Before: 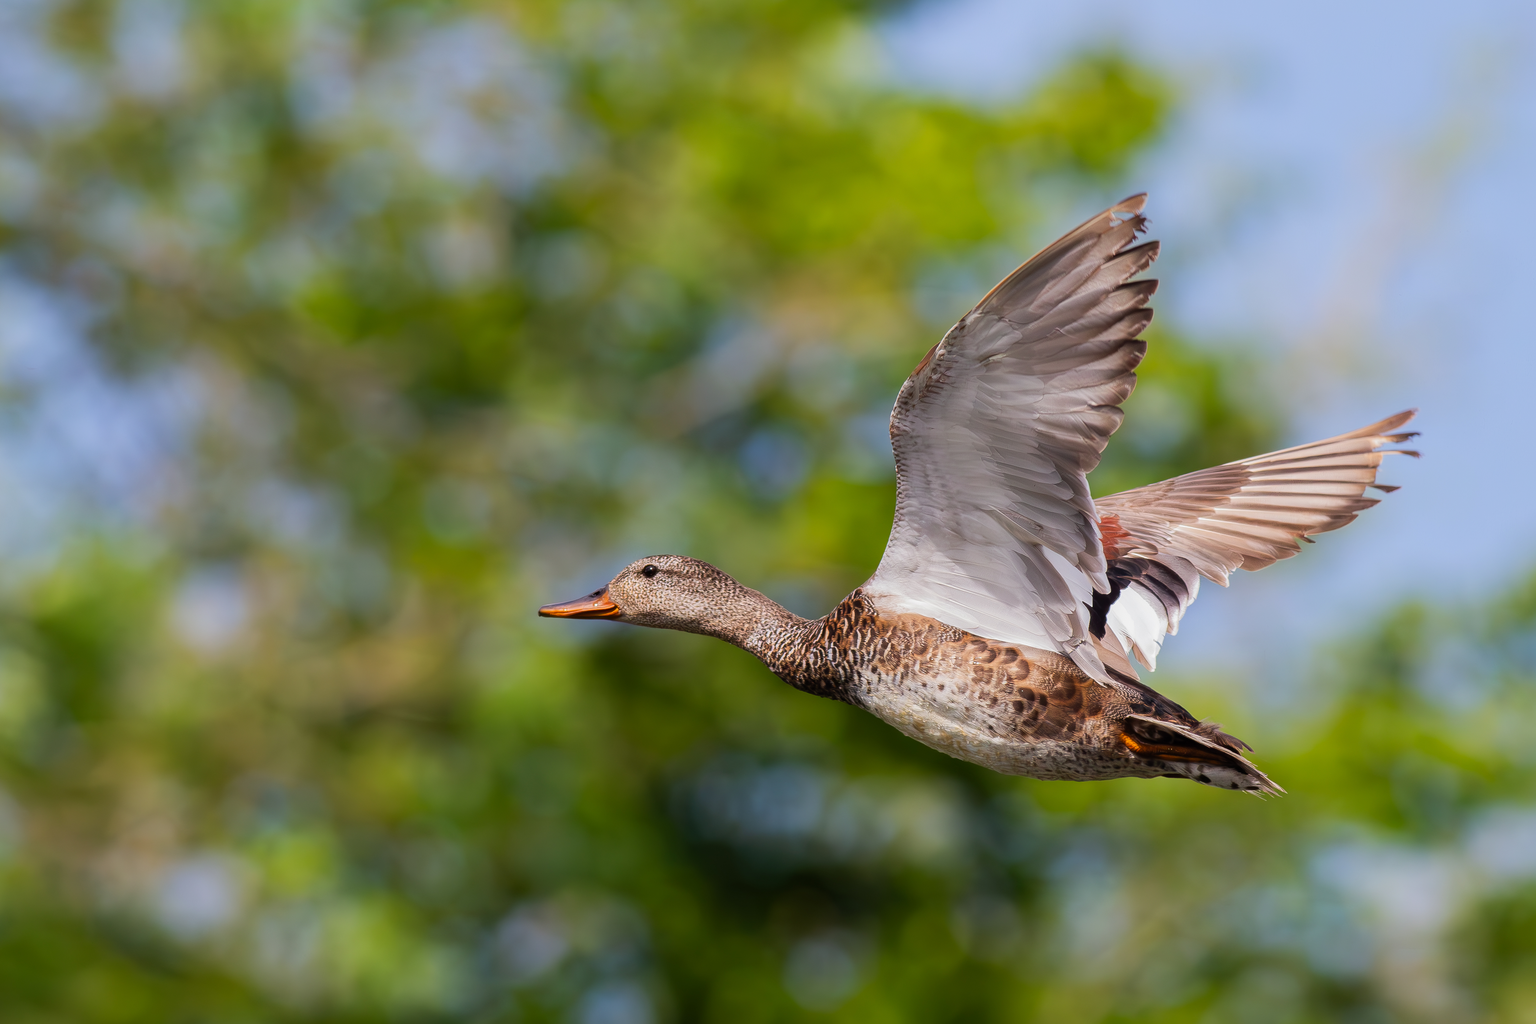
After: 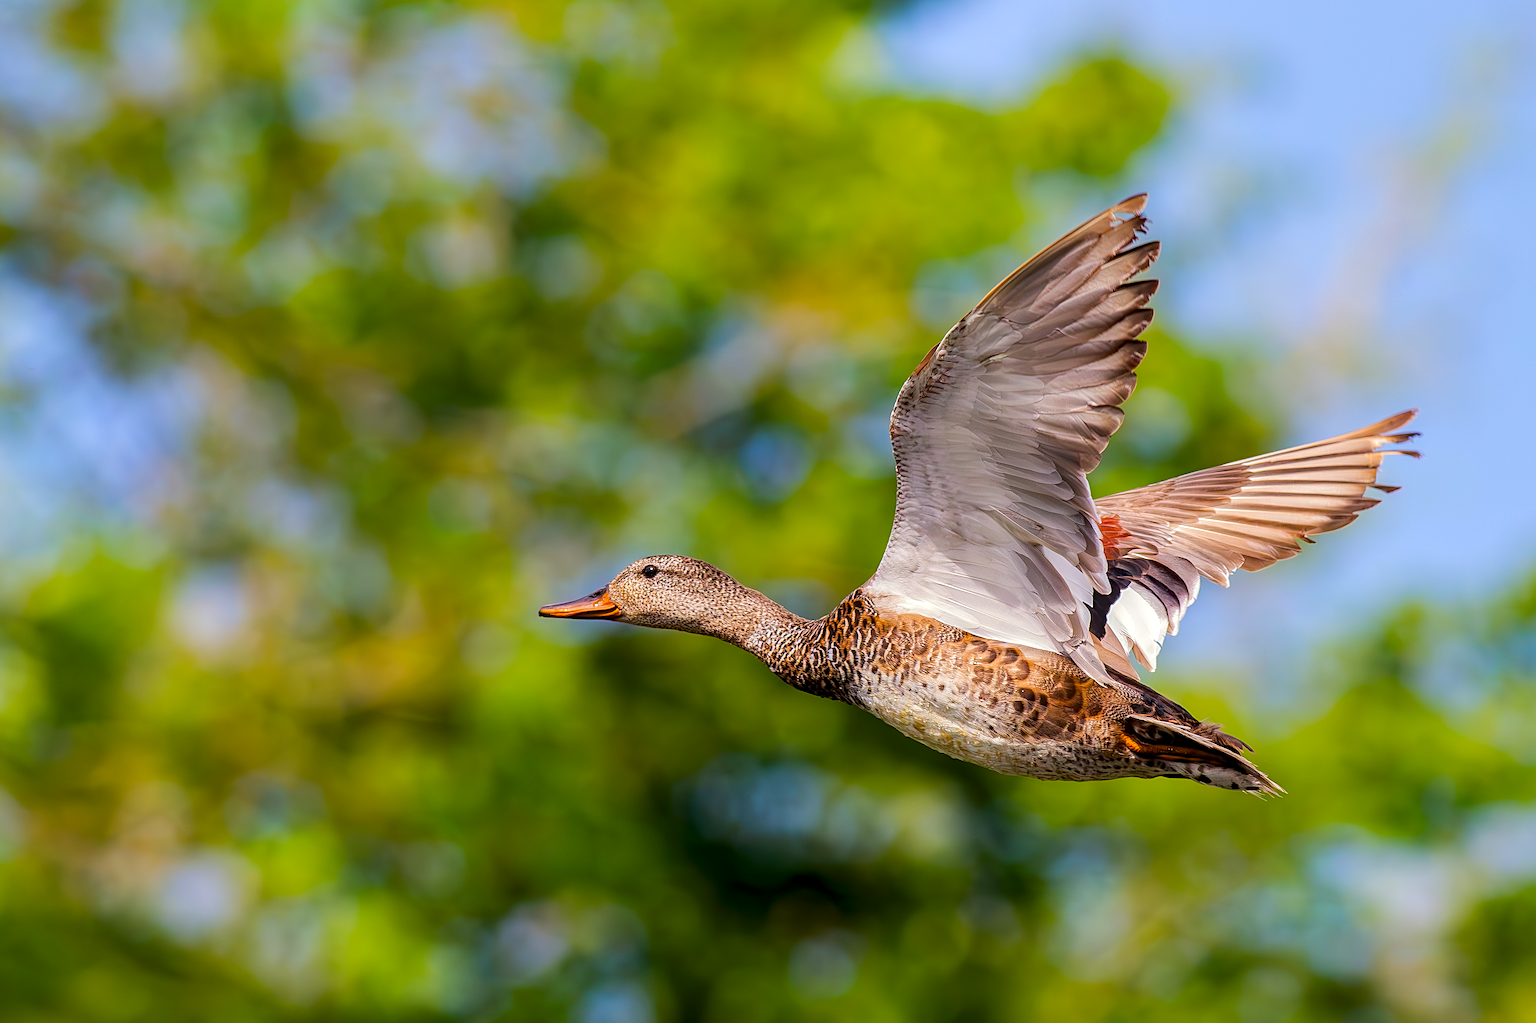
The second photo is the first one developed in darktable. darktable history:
color balance rgb: perceptual saturation grading › global saturation 25%, perceptual brilliance grading › mid-tones 10%, perceptual brilliance grading › shadows 15%, global vibrance 20%
local contrast: detail 130%
sharpen: radius 4
haze removal: compatibility mode true, adaptive false
